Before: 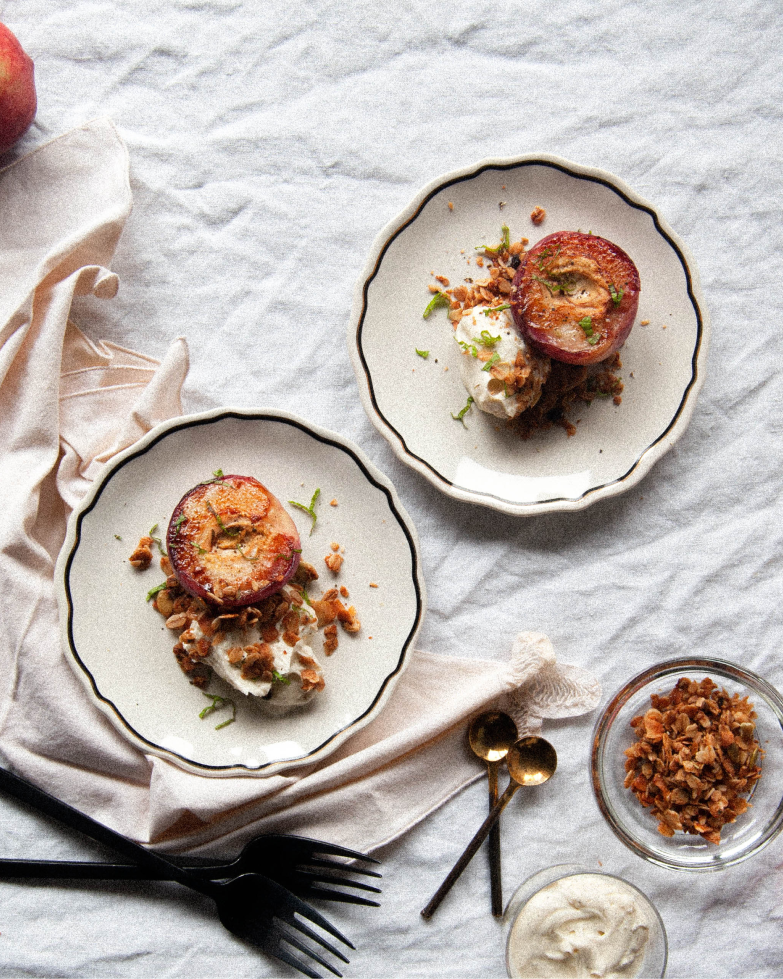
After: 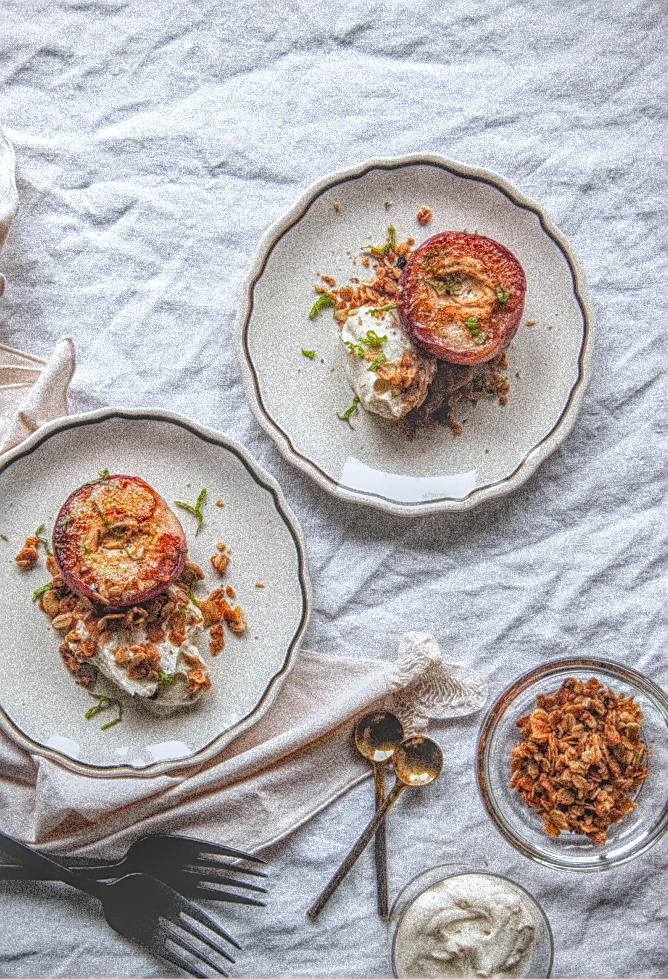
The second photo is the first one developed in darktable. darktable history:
local contrast: highlights 0%, shadows 0%, detail 200%, midtone range 0.25
tone equalizer: on, module defaults
crop and rotate: left 14.584%
white balance: red 0.974, blue 1.044
vignetting: fall-off radius 93.87%
sharpen: on, module defaults
